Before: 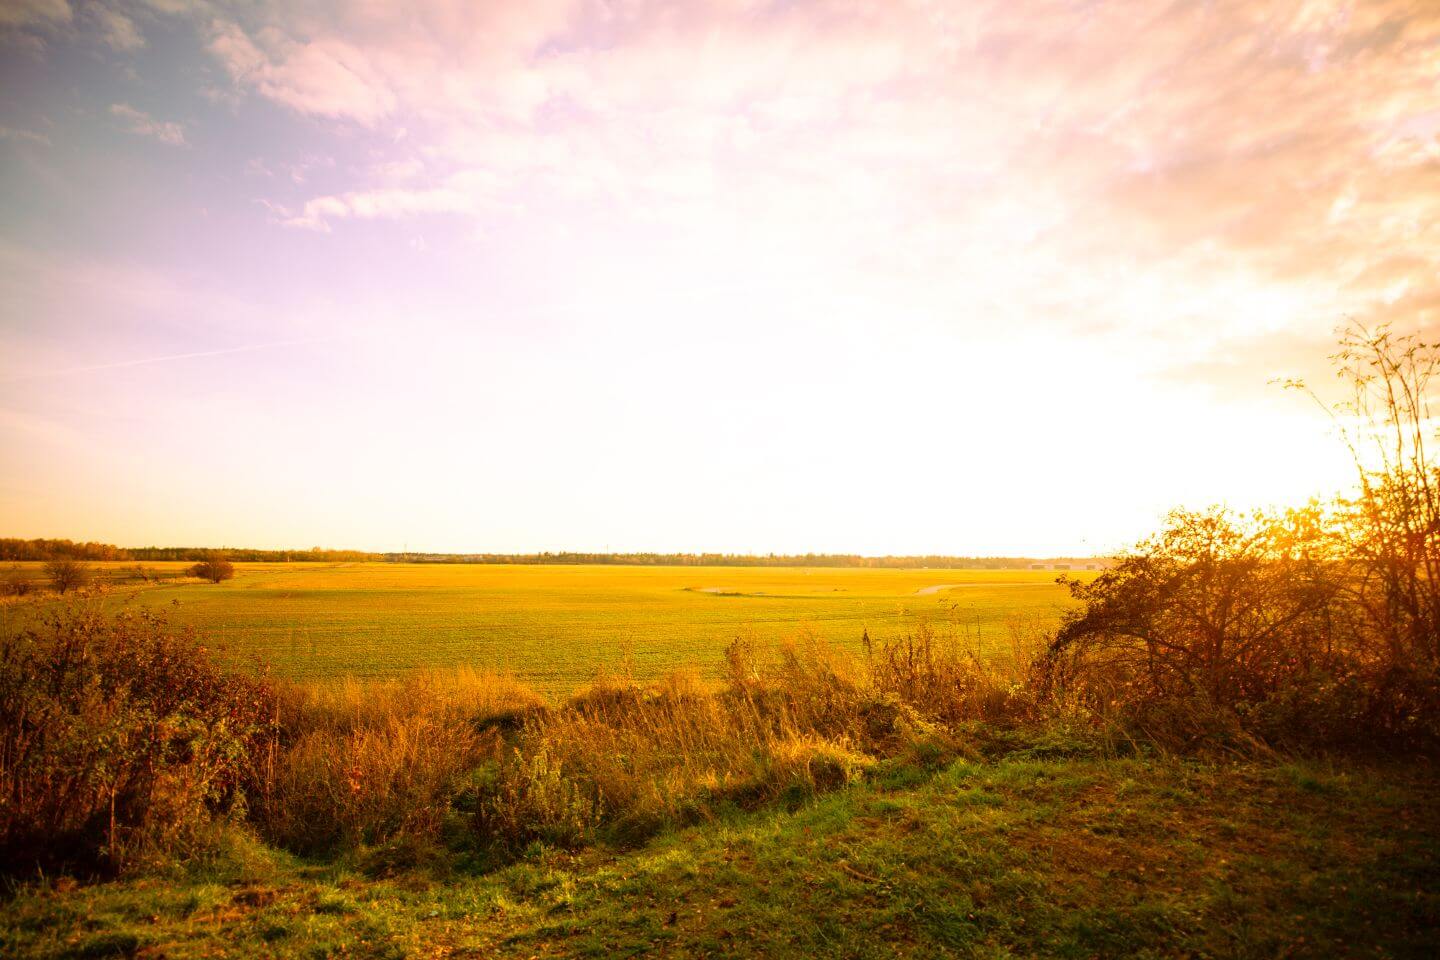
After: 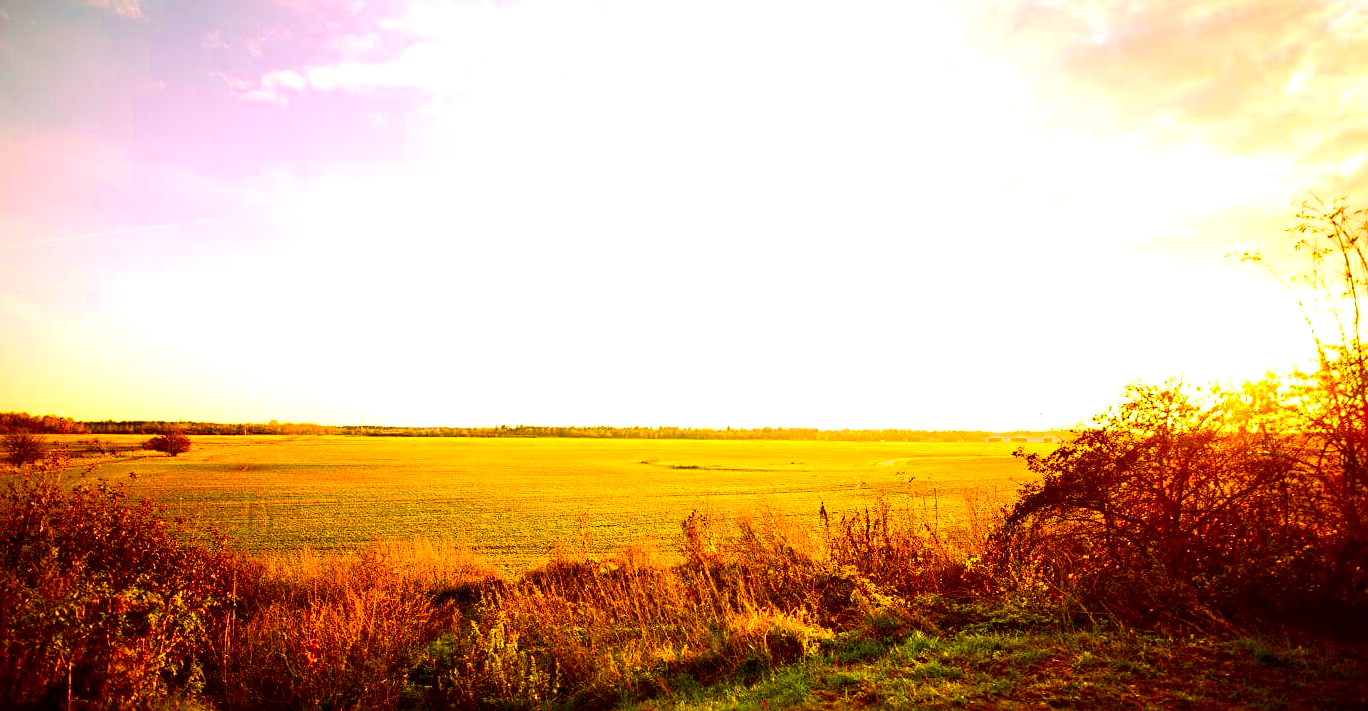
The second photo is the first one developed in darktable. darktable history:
tone equalizer: -8 EV -0.417 EV, -7 EV -0.389 EV, -6 EV -0.333 EV, -5 EV -0.222 EV, -3 EV 0.222 EV, -2 EV 0.333 EV, -1 EV 0.389 EV, +0 EV 0.417 EV, edges refinement/feathering 500, mask exposure compensation -1.57 EV, preserve details no
sharpen: radius 2.767
color zones: curves: ch0 [(0, 0.613) (0.01, 0.613) (0.245, 0.448) (0.498, 0.529) (0.642, 0.665) (0.879, 0.777) (0.99, 0.613)]; ch1 [(0, 0) (0.143, 0) (0.286, 0) (0.429, 0) (0.571, 0) (0.714, 0) (0.857, 0)], mix -138.01%
crop and rotate: left 2.991%, top 13.302%, right 1.981%, bottom 12.636%
exposure: black level correction 0.009, compensate highlight preservation false
contrast brightness saturation: contrast 0.15, brightness -0.01, saturation 0.1
rotate and perspective: automatic cropping original format, crop left 0, crop top 0
